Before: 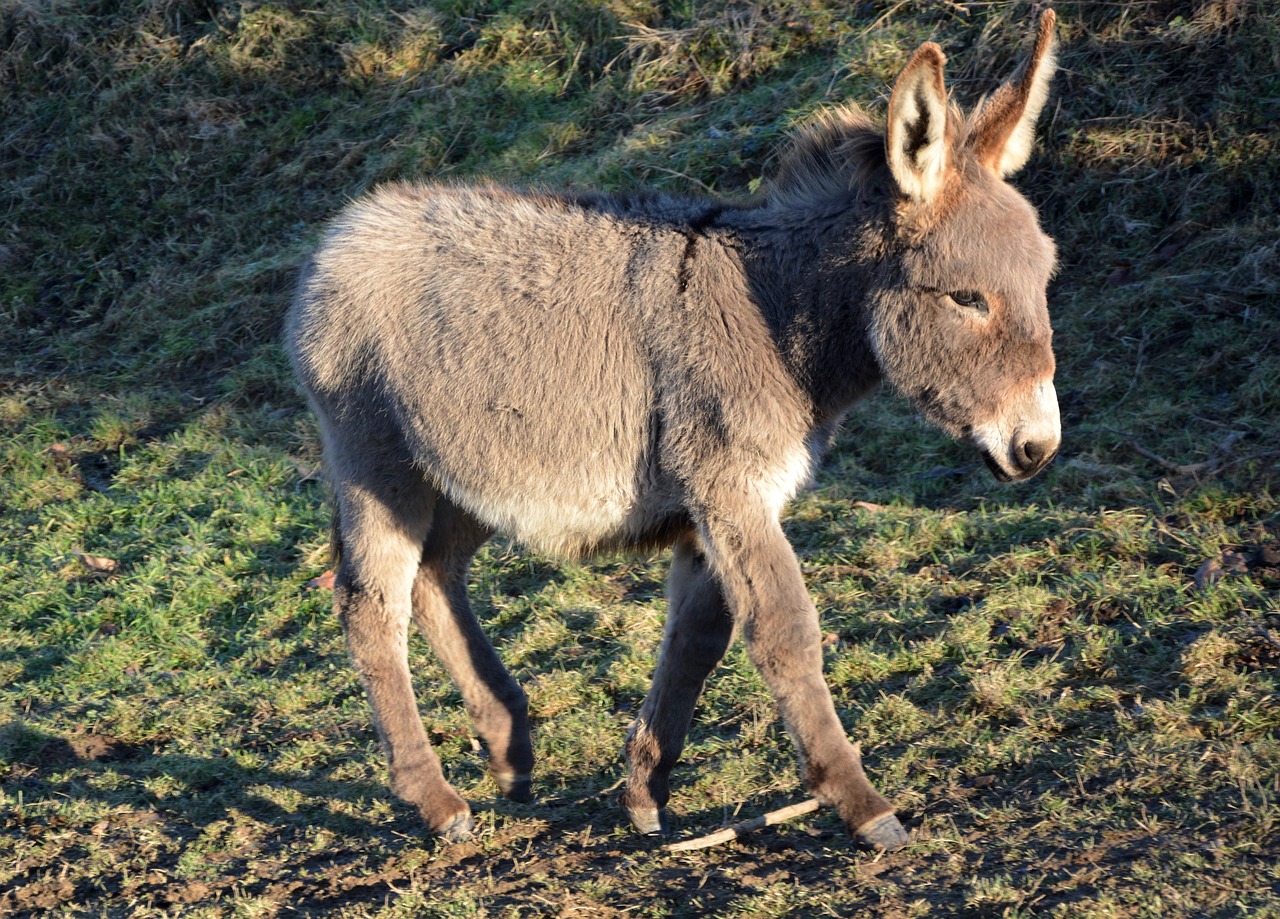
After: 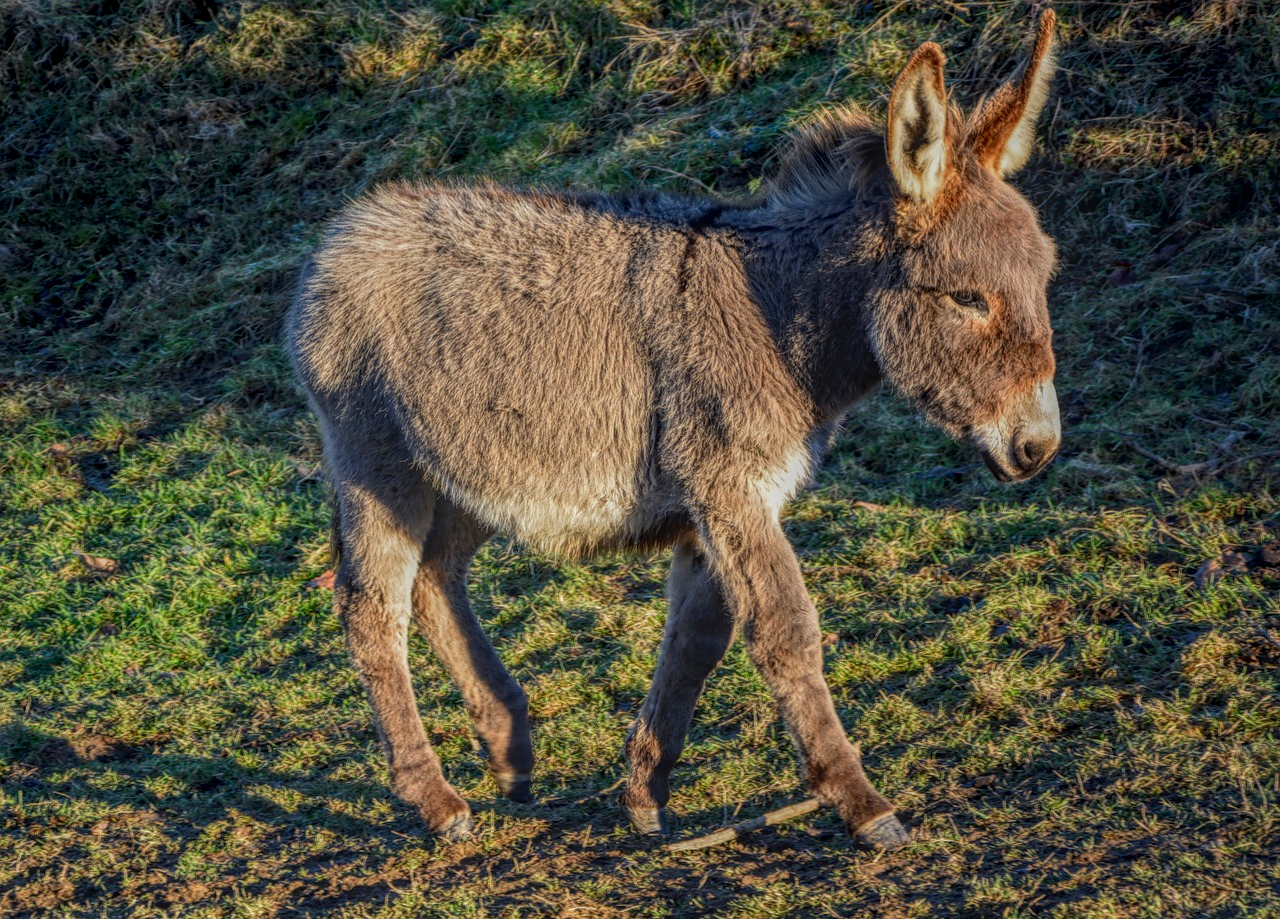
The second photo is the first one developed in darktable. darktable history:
tone equalizer: -7 EV 0.175 EV, -6 EV 0.156 EV, -5 EV 0.095 EV, -4 EV 0.033 EV, -2 EV -0.021 EV, -1 EV -0.038 EV, +0 EV -0.079 EV, edges refinement/feathering 500, mask exposure compensation -1.57 EV, preserve details no
local contrast: highlights 20%, shadows 25%, detail 199%, midtone range 0.2
contrast brightness saturation: contrast 0.118, brightness -0.116, saturation 0.196
